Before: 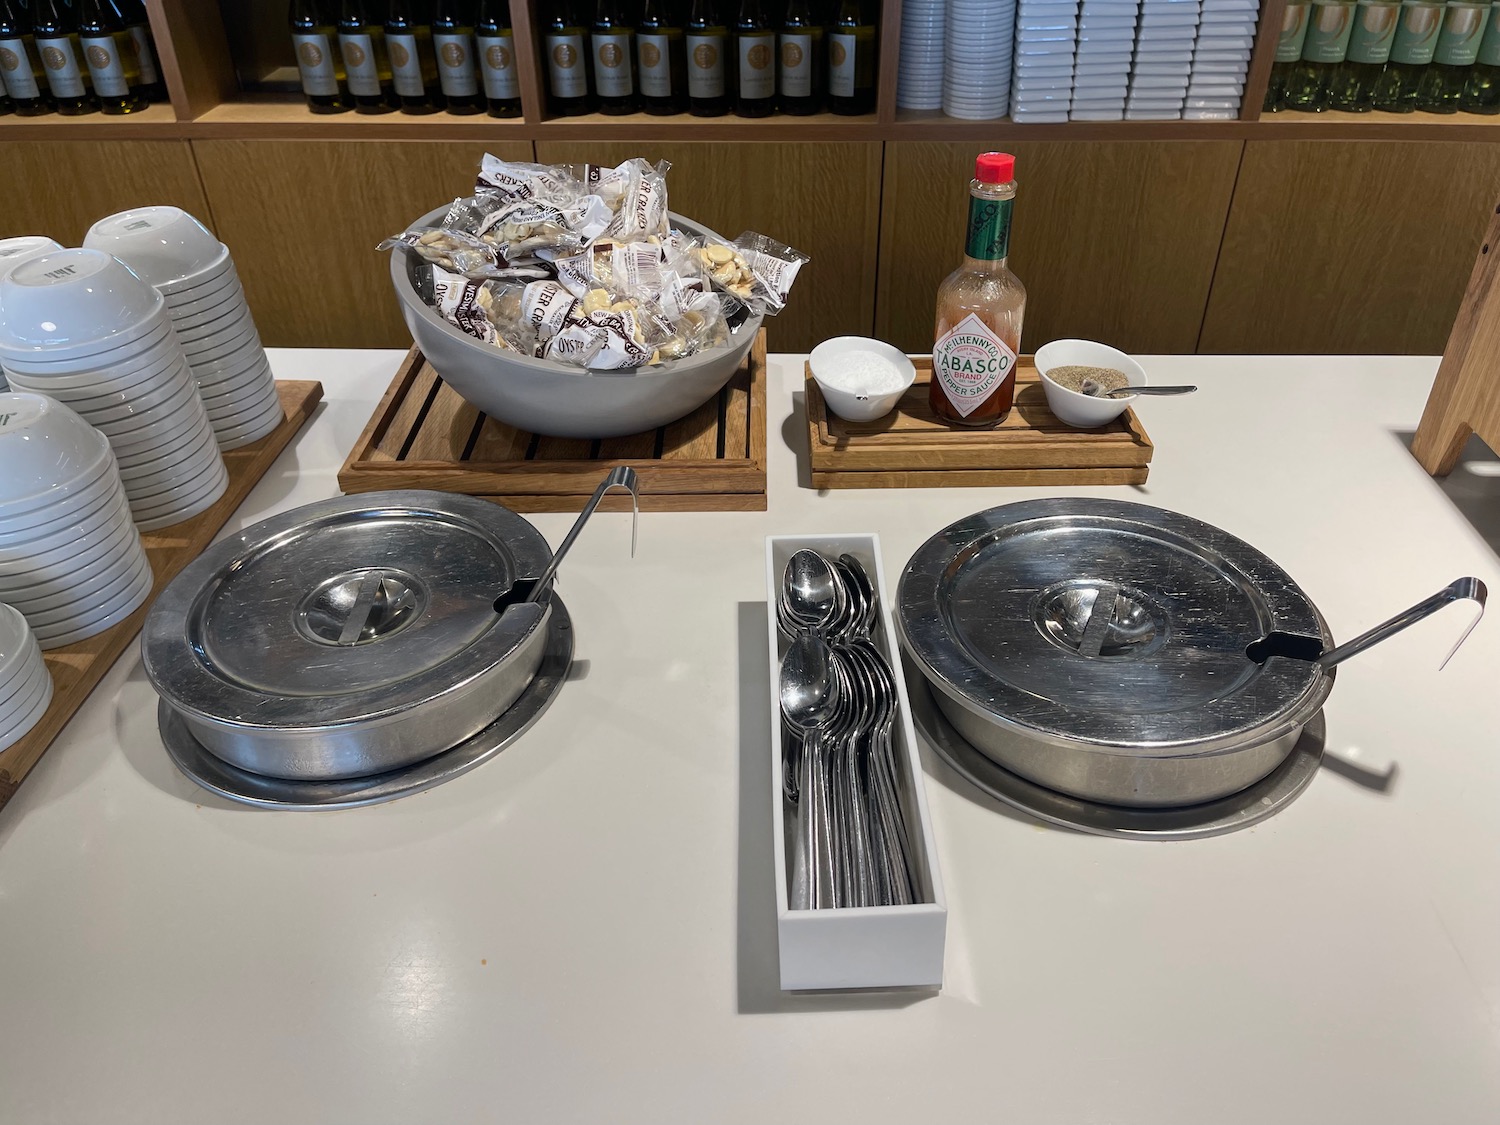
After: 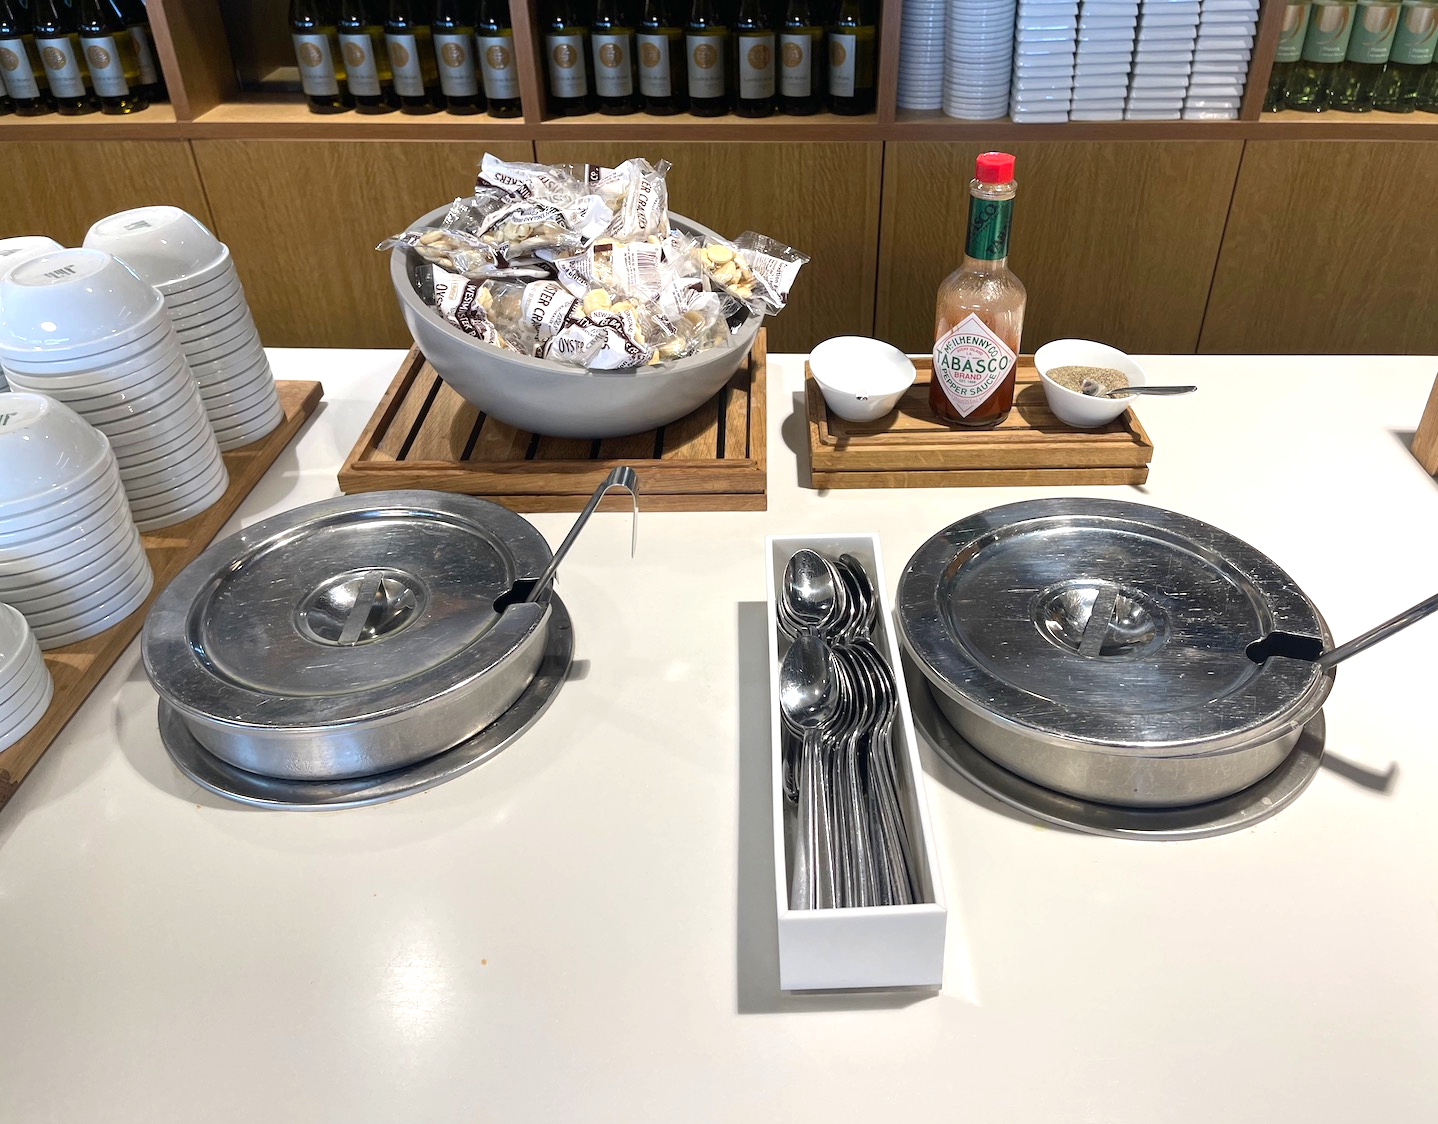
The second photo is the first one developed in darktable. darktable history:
exposure: black level correction 0, exposure 0.7 EV, compensate exposure bias true, compensate highlight preservation false
crop: right 4.126%, bottom 0.031%
